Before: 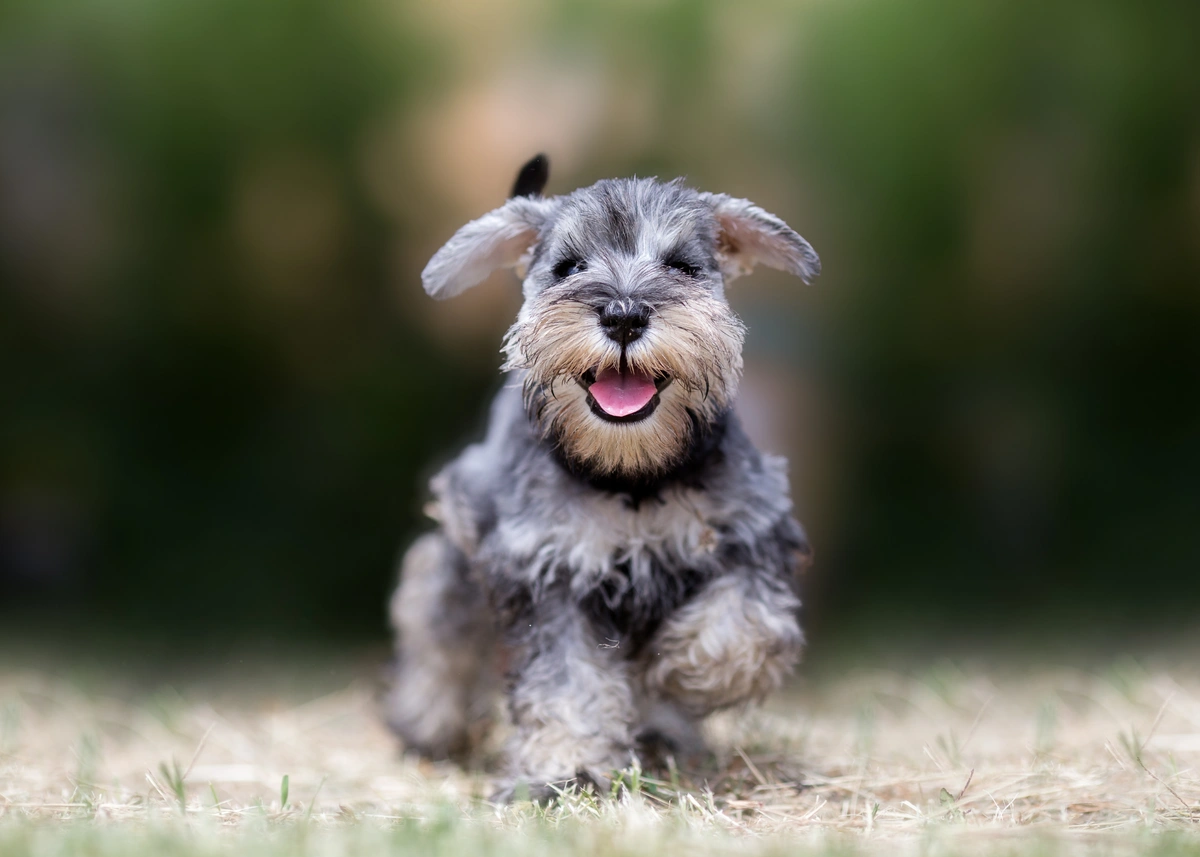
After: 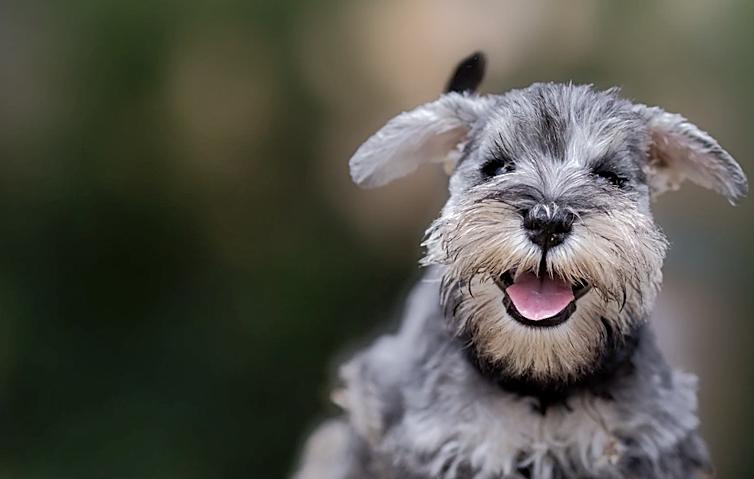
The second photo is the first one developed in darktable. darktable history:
shadows and highlights: highlights -60
crop and rotate: angle -4.99°, left 2.122%, top 6.945%, right 27.566%, bottom 30.519%
contrast brightness saturation: contrast 0.1, saturation -0.3
sharpen: on, module defaults
